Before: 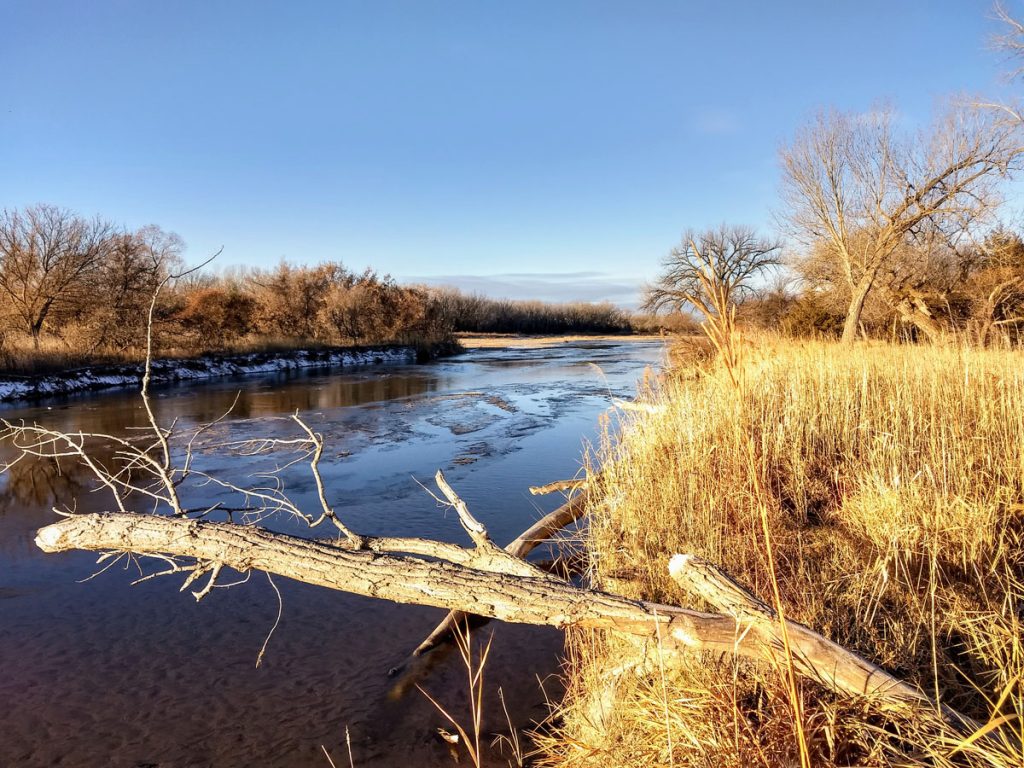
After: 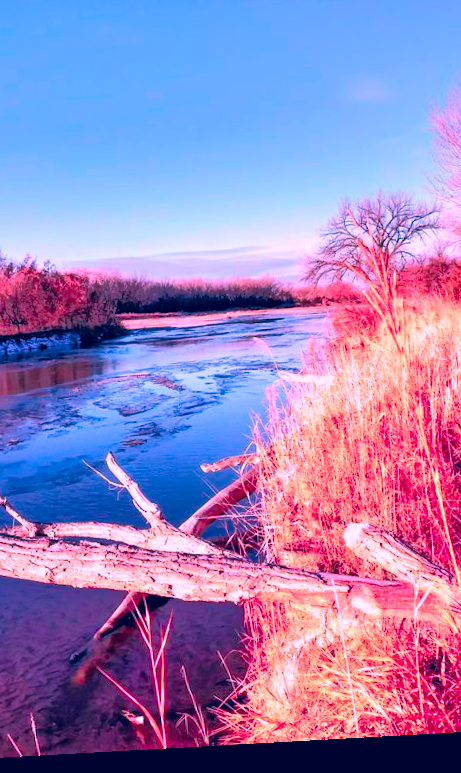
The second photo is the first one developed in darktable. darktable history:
tone curve: curves: ch1 [(0, 0) (0.108, 0.197) (0.5, 0.5) (0.681, 0.885) (1, 1)]; ch2 [(0, 0) (0.28, 0.151) (1, 1)], color space Lab, independent channels
tone equalizer: -8 EV -0.528 EV, -7 EV -0.319 EV, -6 EV -0.083 EV, -5 EV 0.413 EV, -4 EV 0.985 EV, -3 EV 0.791 EV, -2 EV -0.01 EV, -1 EV 0.14 EV, +0 EV -0.012 EV, smoothing 1
white balance: red 1.188, blue 1.11
crop: left 33.452%, top 6.025%, right 23.155%
rotate and perspective: rotation -3.18°, automatic cropping off
